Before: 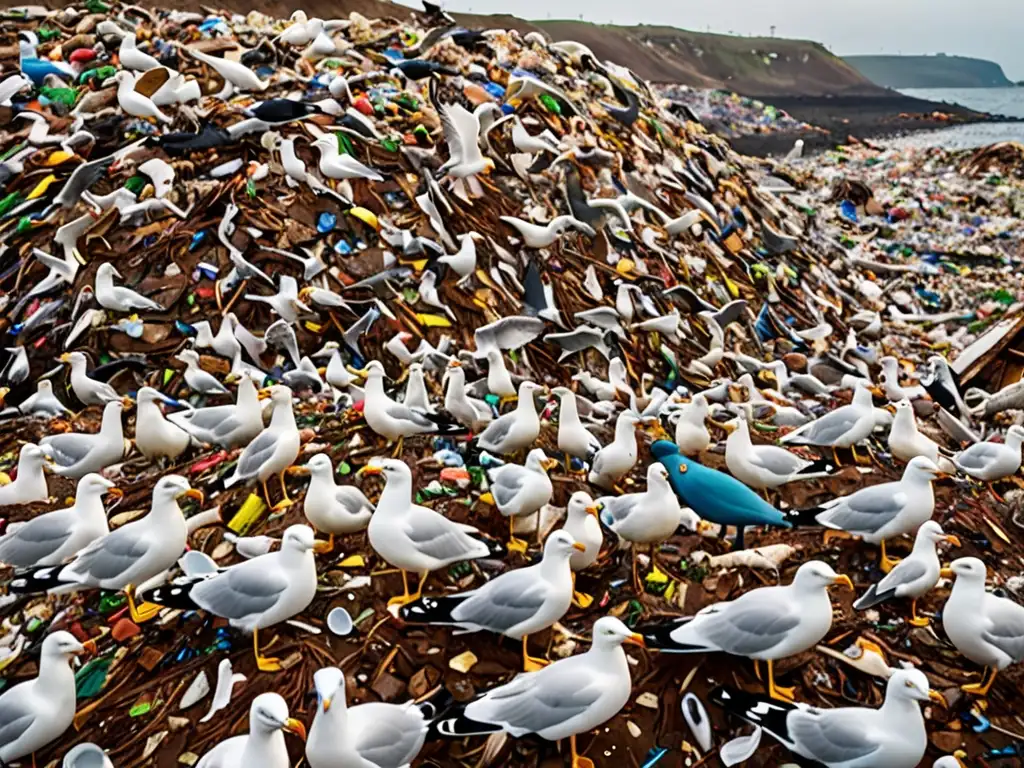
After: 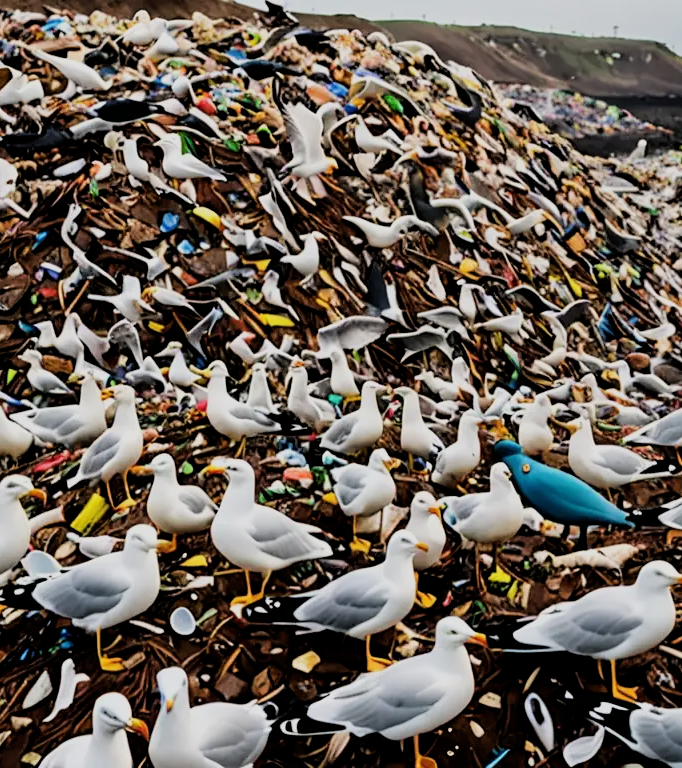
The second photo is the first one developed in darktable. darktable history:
crop: left 15.419%, right 17.914%
filmic rgb: black relative exposure -5 EV, hardness 2.88, contrast 1.2
